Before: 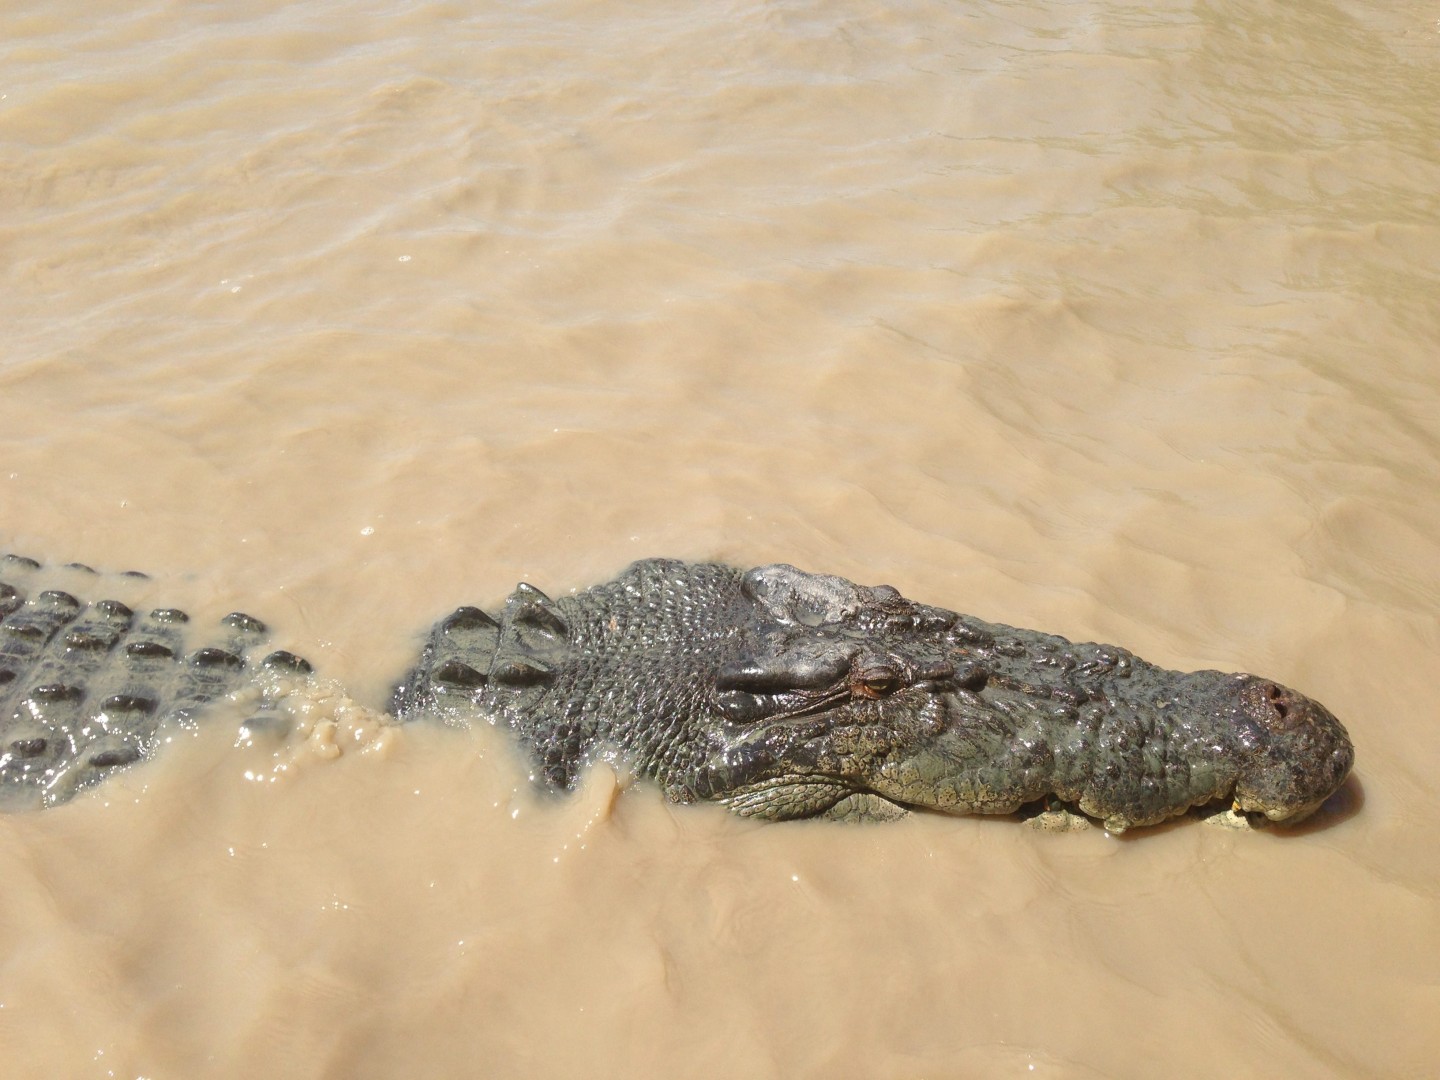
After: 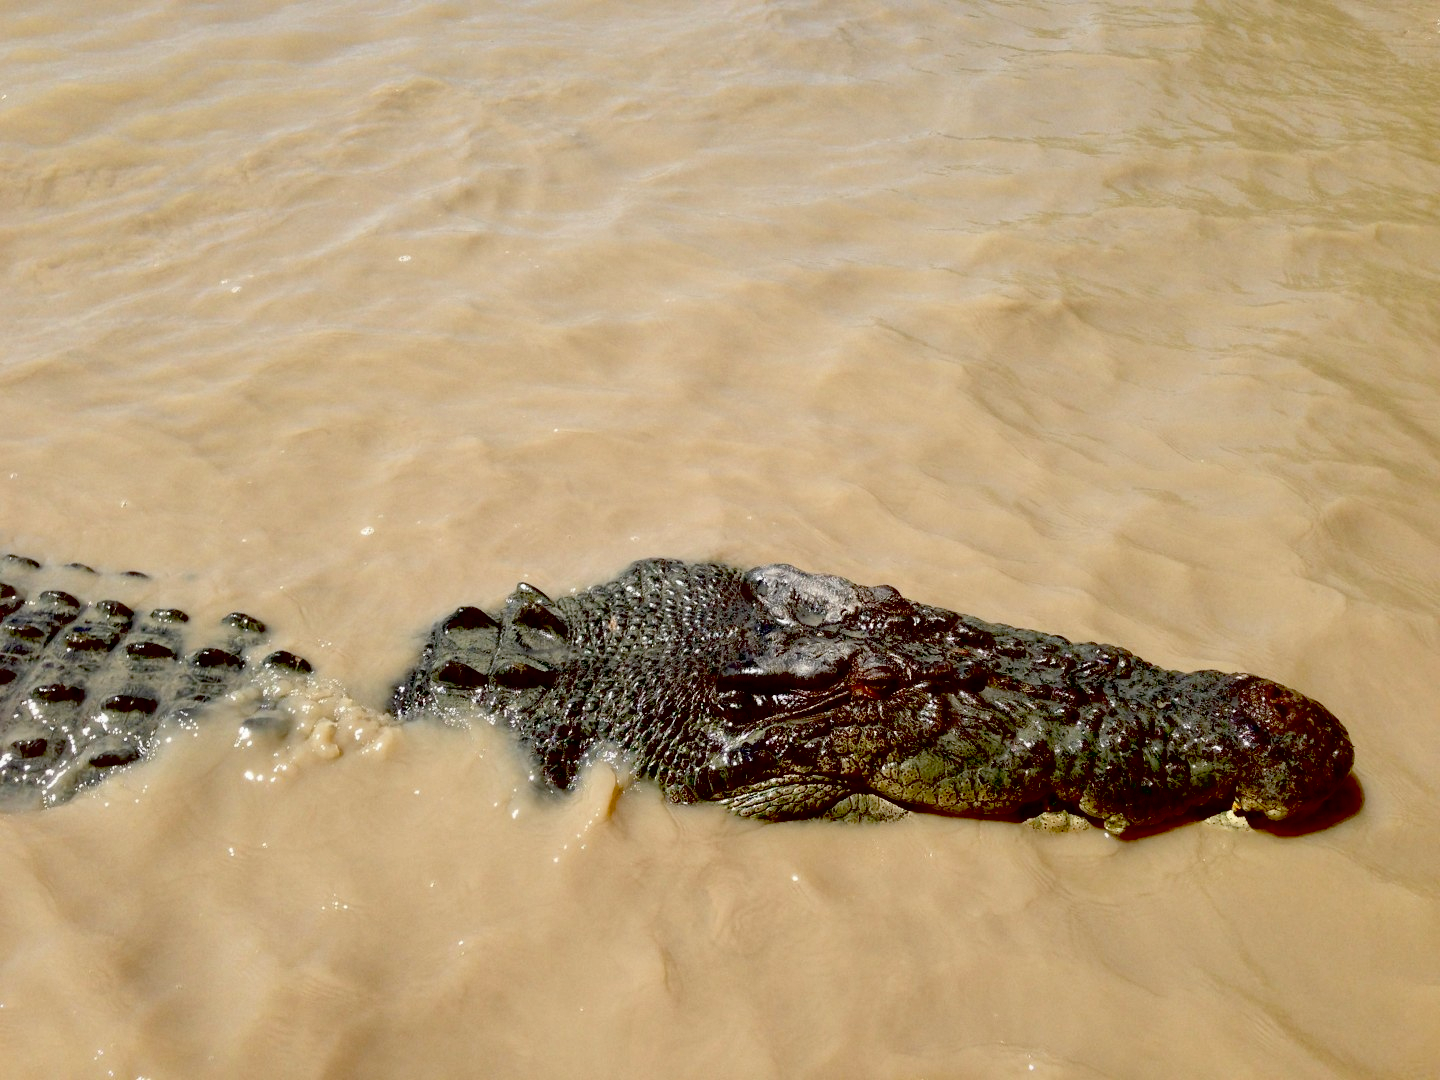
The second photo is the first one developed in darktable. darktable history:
contrast brightness saturation: saturation -0.059
exposure: black level correction 0.1, exposure -0.084 EV, compensate highlight preservation false
tone equalizer: edges refinement/feathering 500, mask exposure compensation -1.57 EV, preserve details guided filter
local contrast: mode bilateral grid, contrast 21, coarseness 50, detail 119%, midtone range 0.2
